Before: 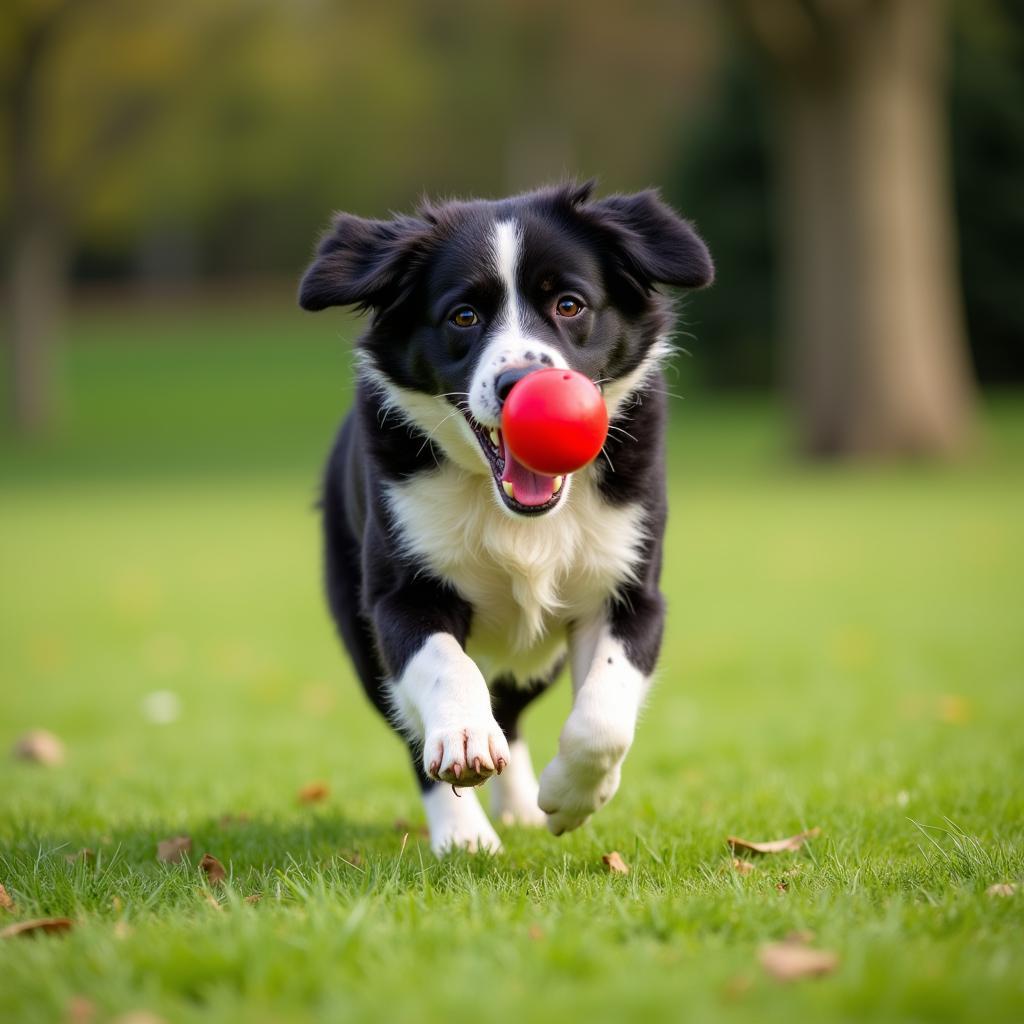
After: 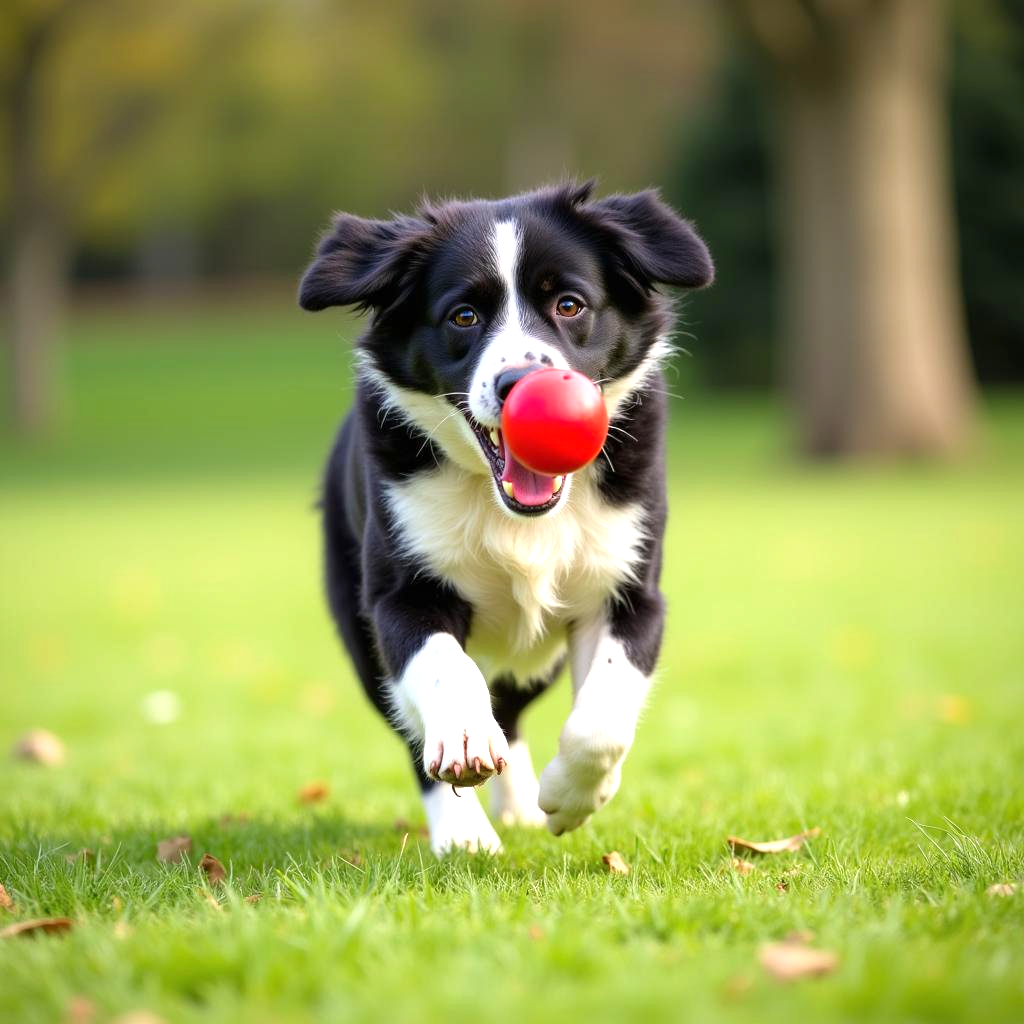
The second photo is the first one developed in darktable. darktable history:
exposure: exposure 0.695 EV, compensate highlight preservation false
